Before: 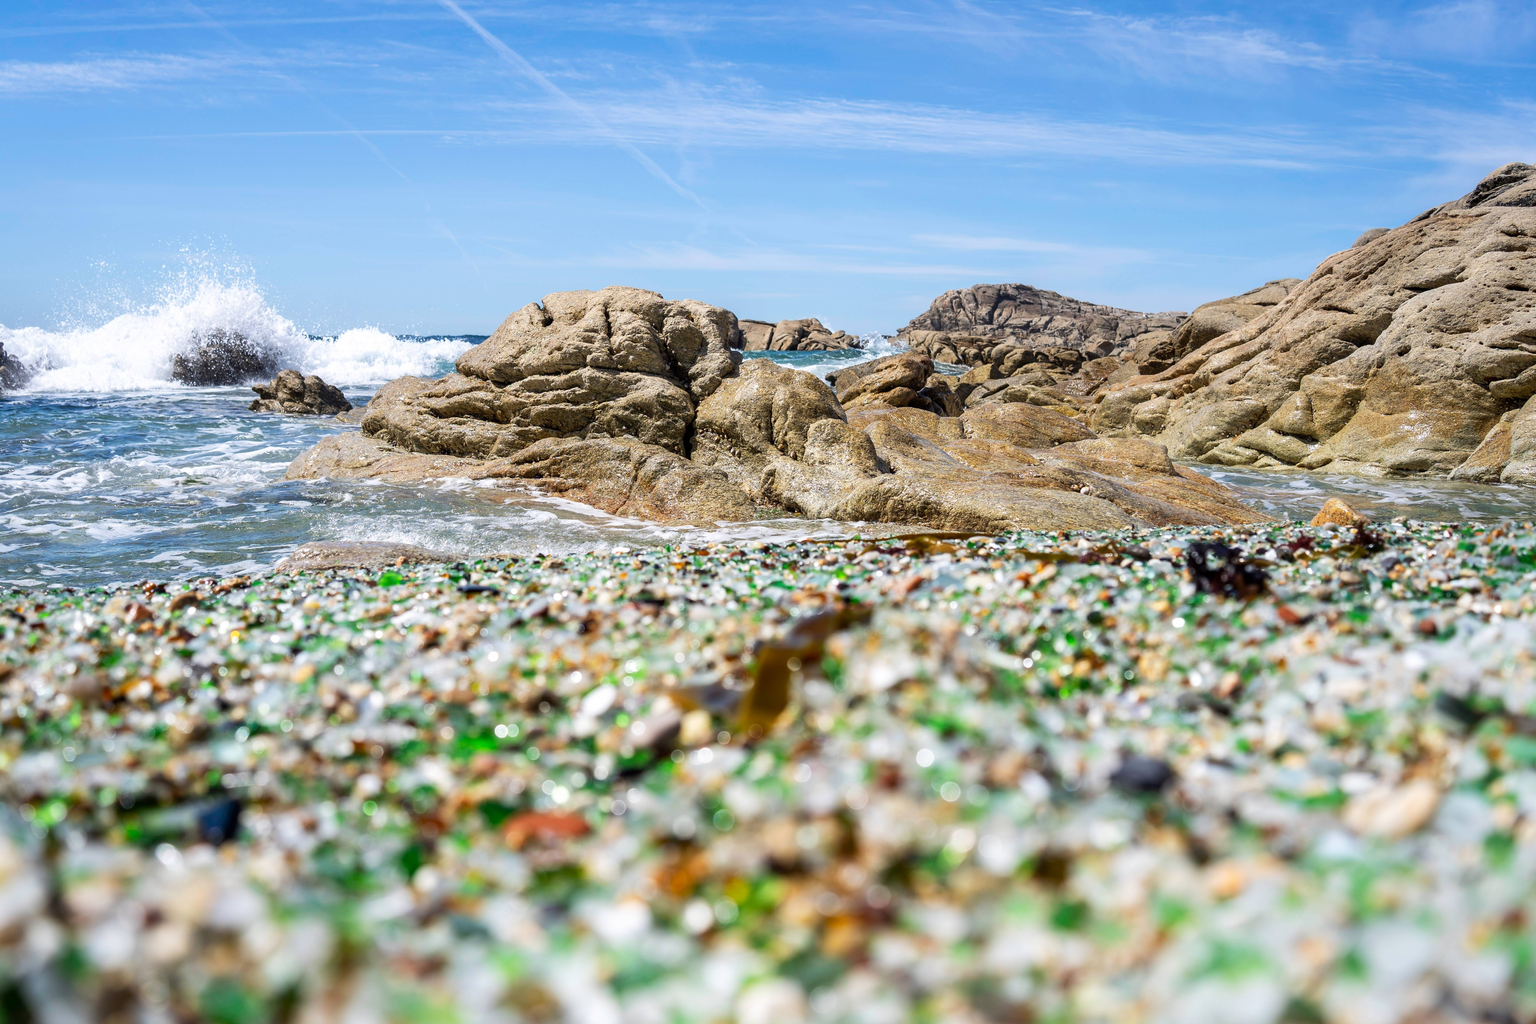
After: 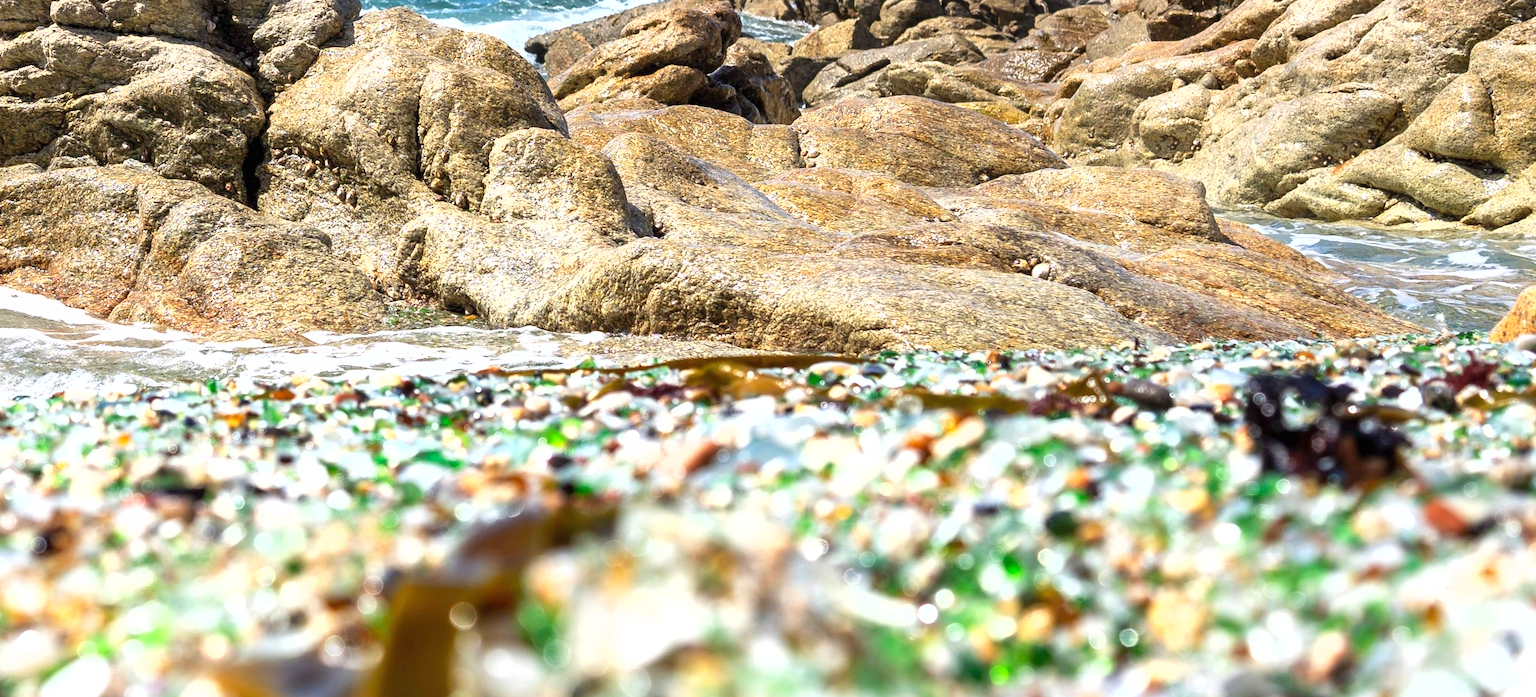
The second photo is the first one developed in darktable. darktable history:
shadows and highlights: shadows 25.76, highlights -24.66, highlights color adjustment 0.896%
exposure: black level correction 0, exposure 0.702 EV, compensate highlight preservation false
crop: left 36.558%, top 34.625%, right 13.133%, bottom 31.123%
